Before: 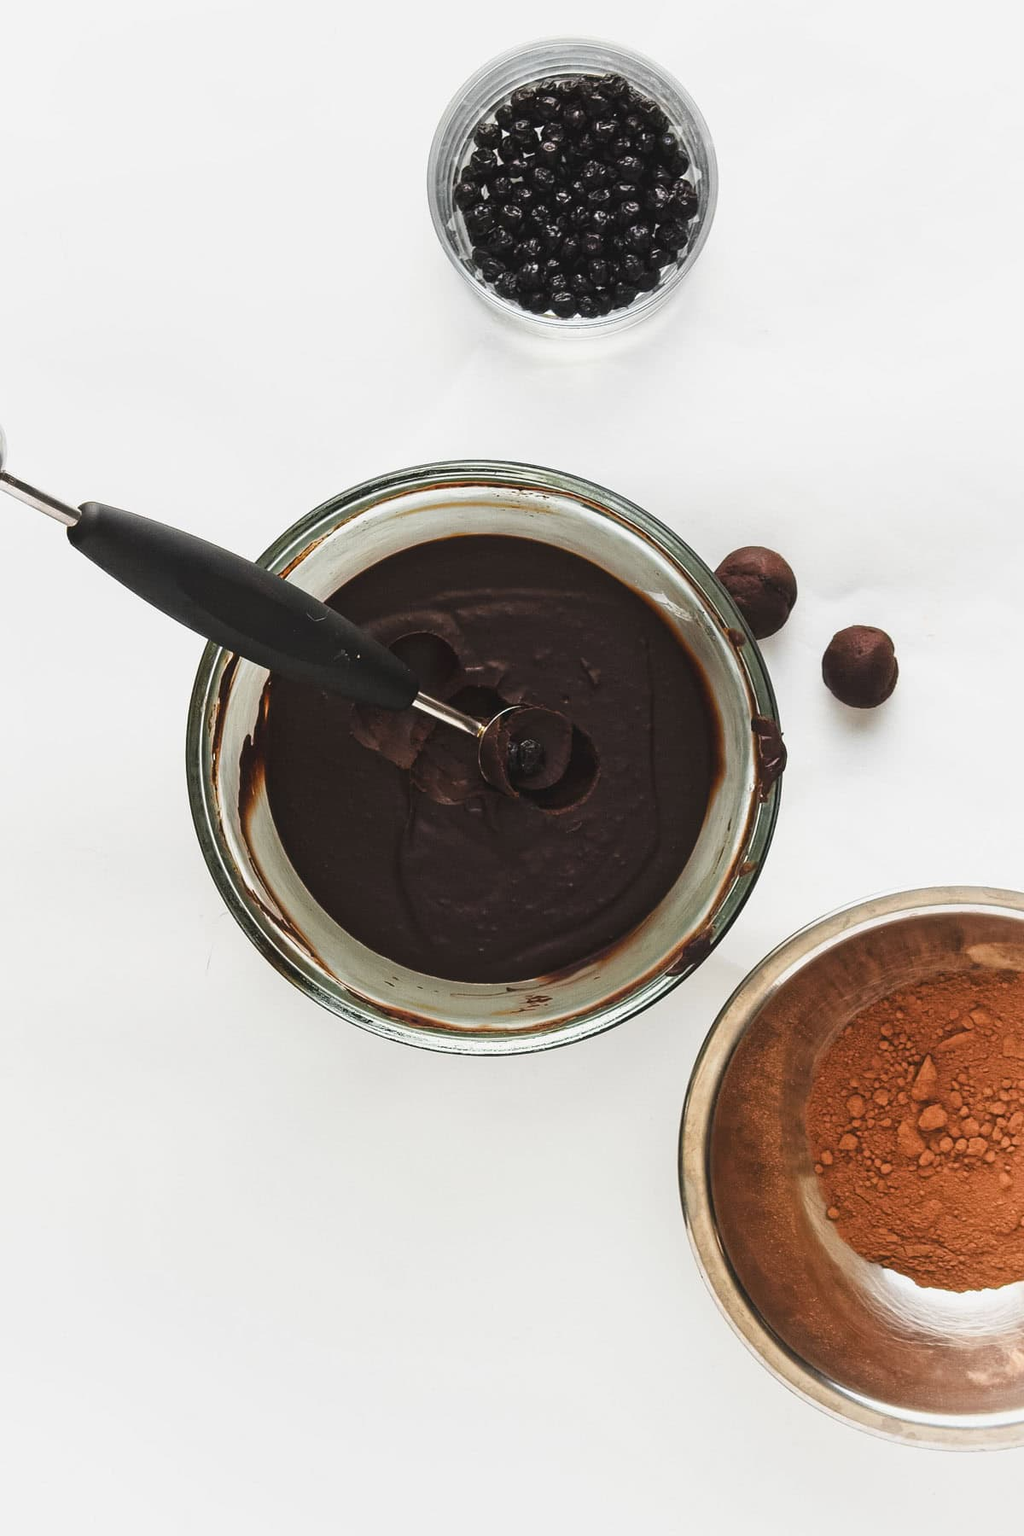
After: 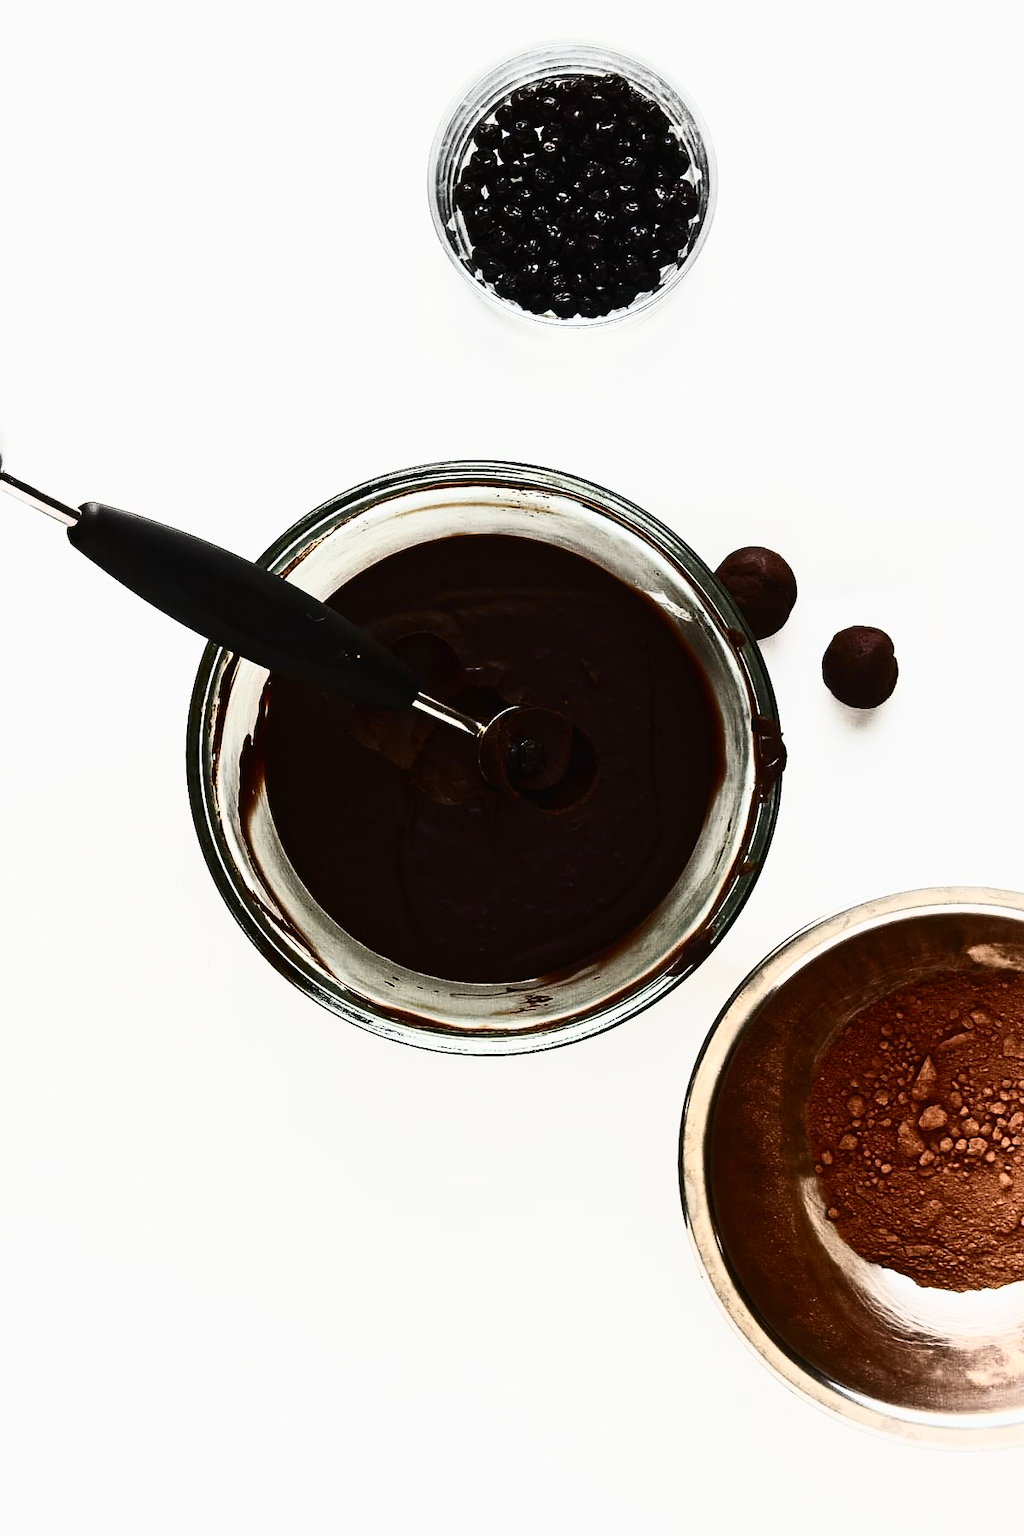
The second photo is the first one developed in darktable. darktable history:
contrast brightness saturation: contrast 0.938, brightness 0.193
exposure: exposure -0.563 EV, compensate highlight preservation false
